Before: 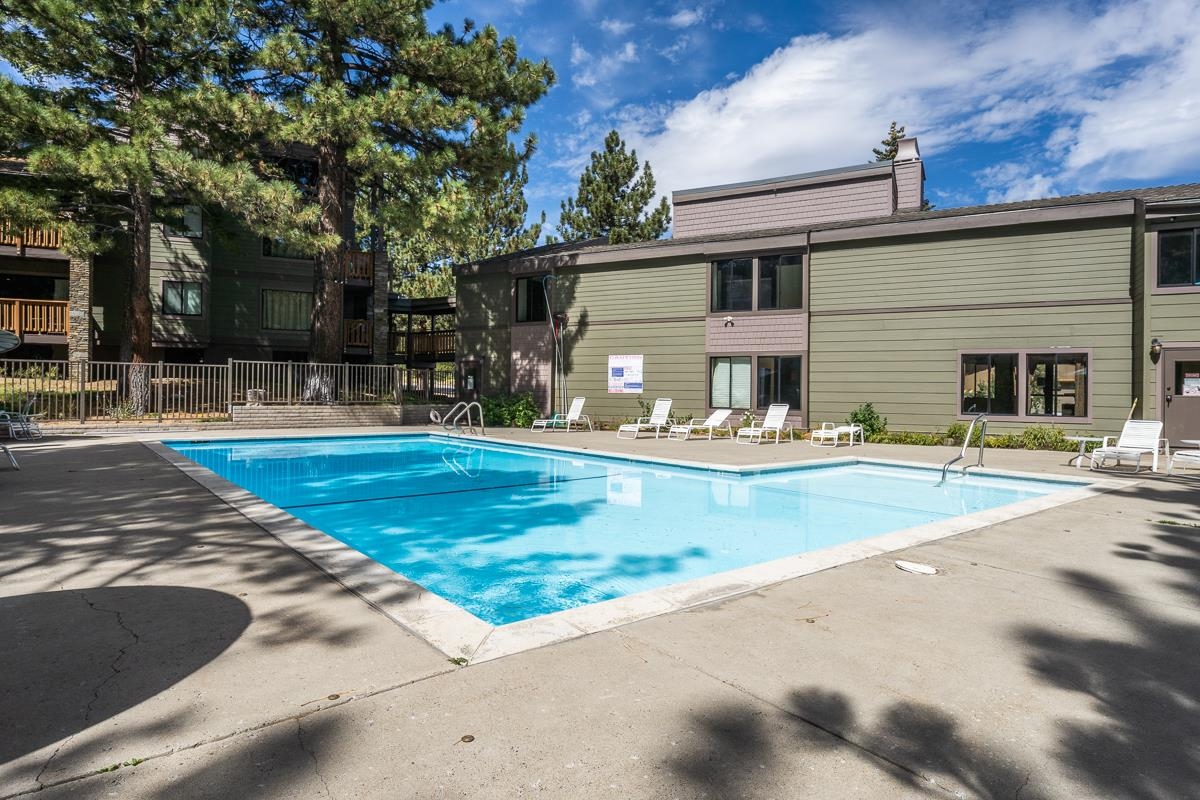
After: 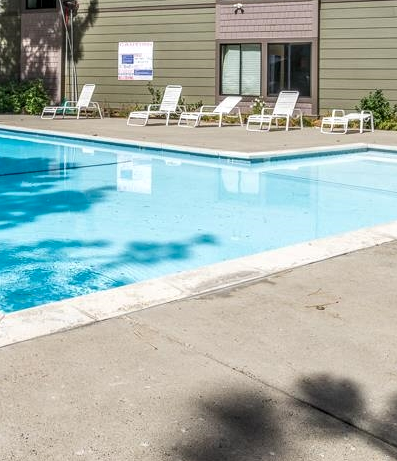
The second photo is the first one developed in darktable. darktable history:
crop: left 40.878%, top 39.176%, right 25.993%, bottom 3.081%
local contrast: on, module defaults
